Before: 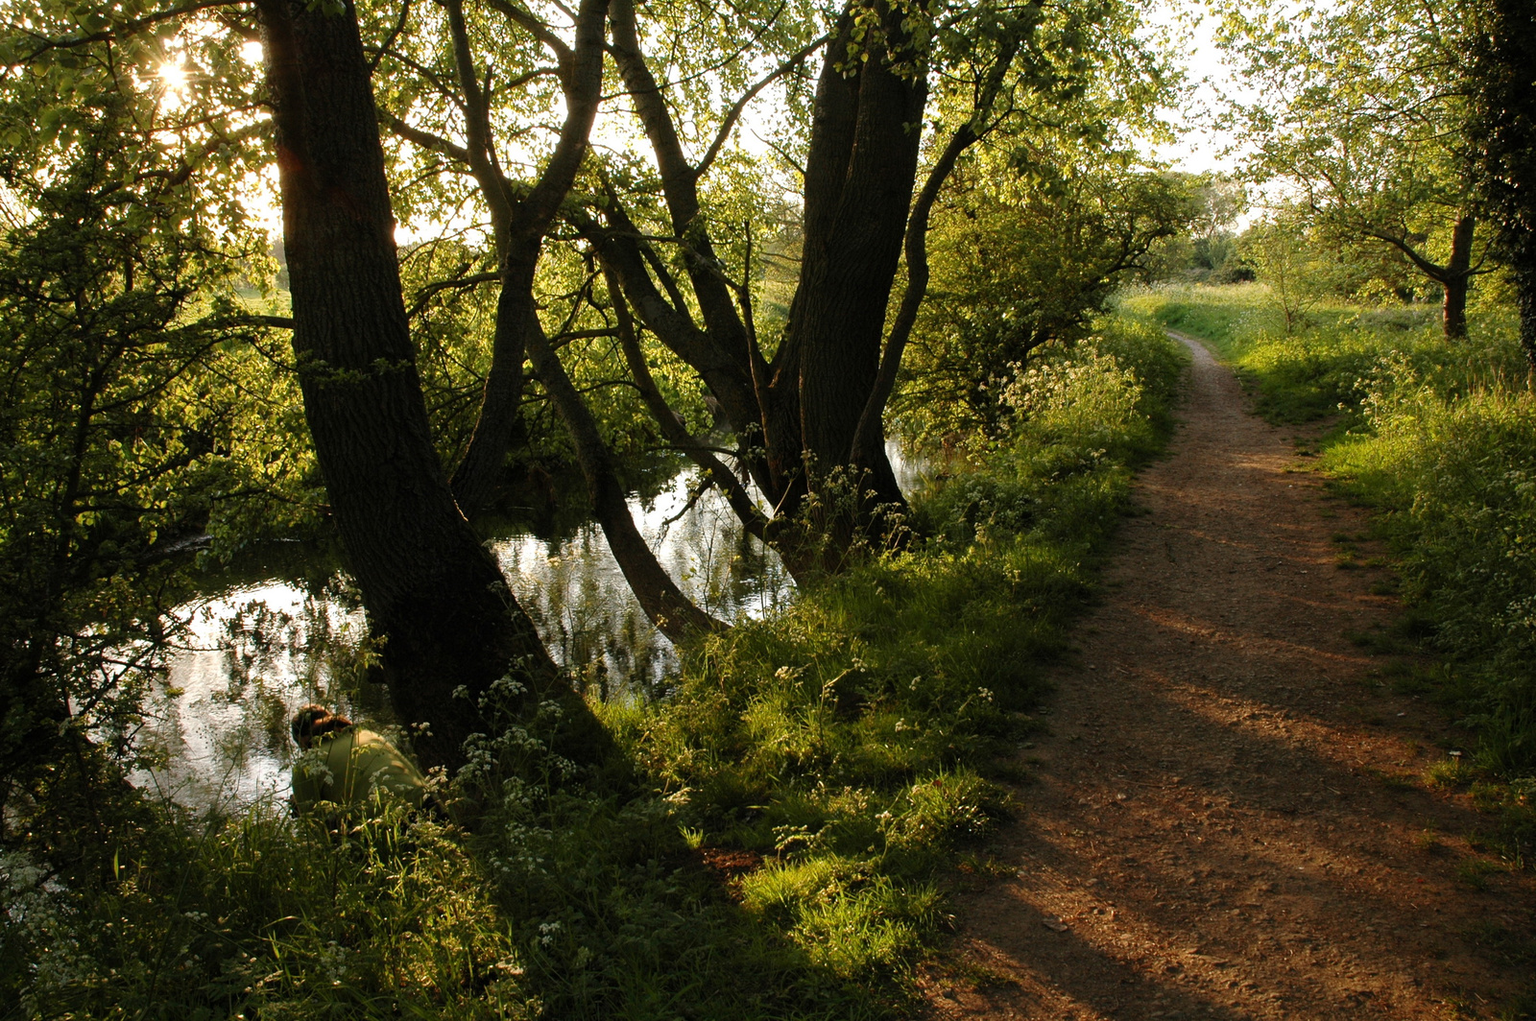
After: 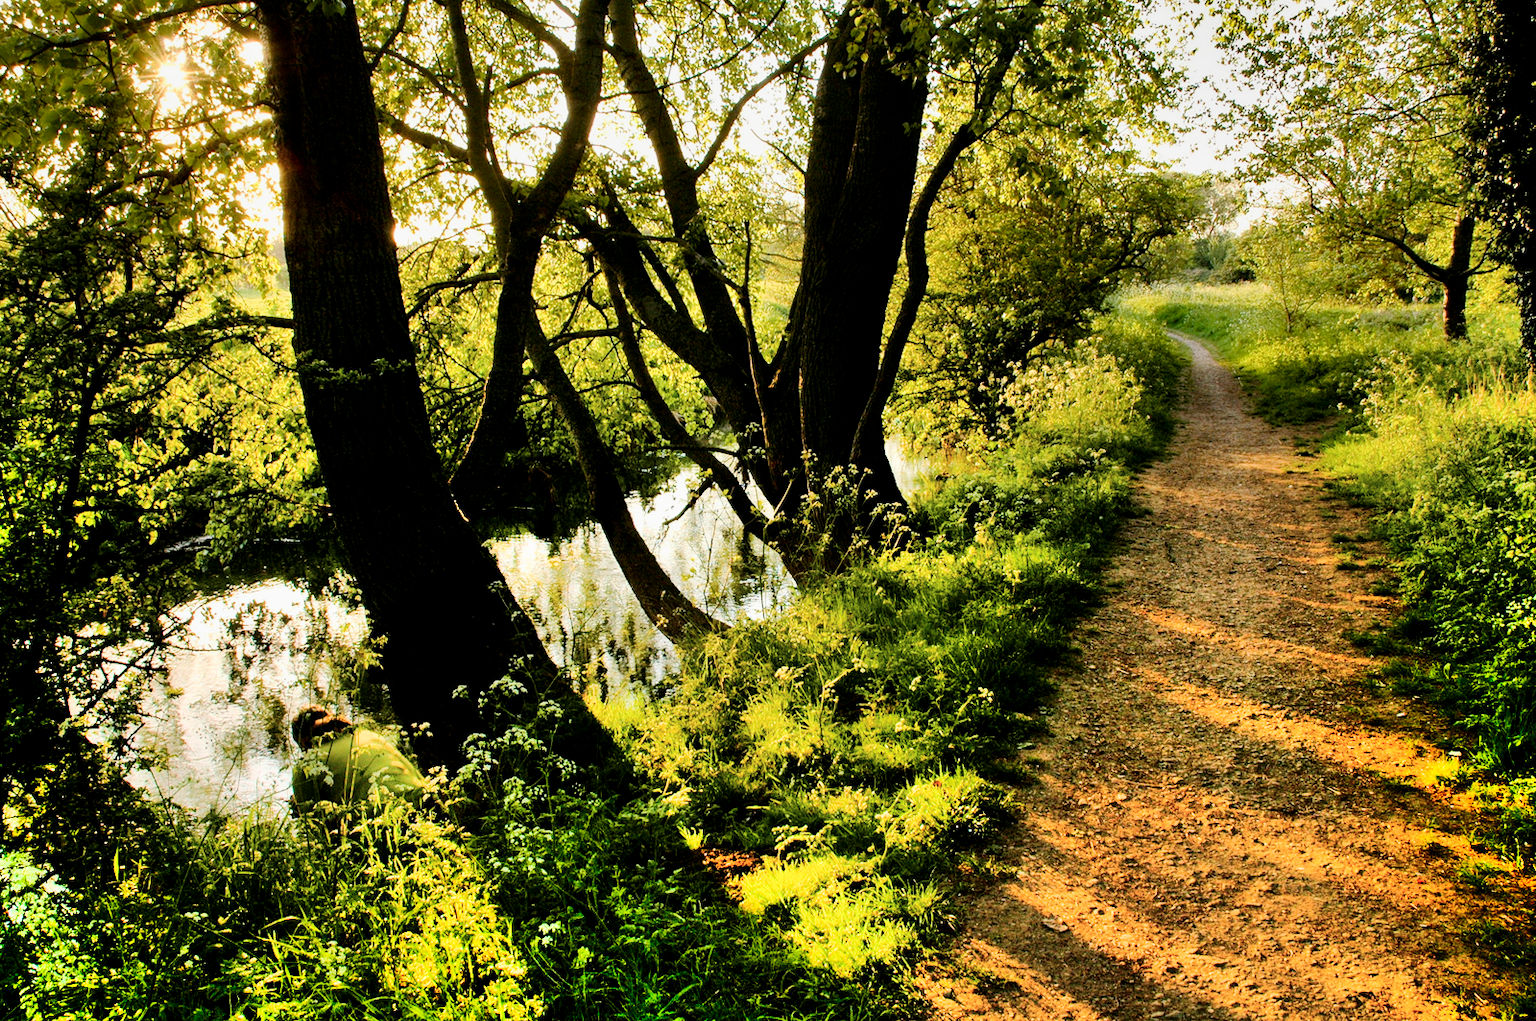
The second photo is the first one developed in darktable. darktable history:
tone curve: curves: ch0 [(0, 0) (0.004, 0.001) (0.133, 0.132) (0.325, 0.395) (0.455, 0.565) (0.832, 0.925) (1, 1)], color space Lab, independent channels, preserve colors none
color balance rgb: shadows lift › chroma 1.033%, shadows lift › hue 242.77°, global offset › luminance -0.492%, perceptual saturation grading › global saturation 20%, perceptual saturation grading › highlights -24.781%, perceptual saturation grading › shadows 24.274%, global vibrance 19.152%
shadows and highlights: radius 124.71, shadows 99.05, white point adjustment -3.04, highlights -99.35, soften with gaussian
